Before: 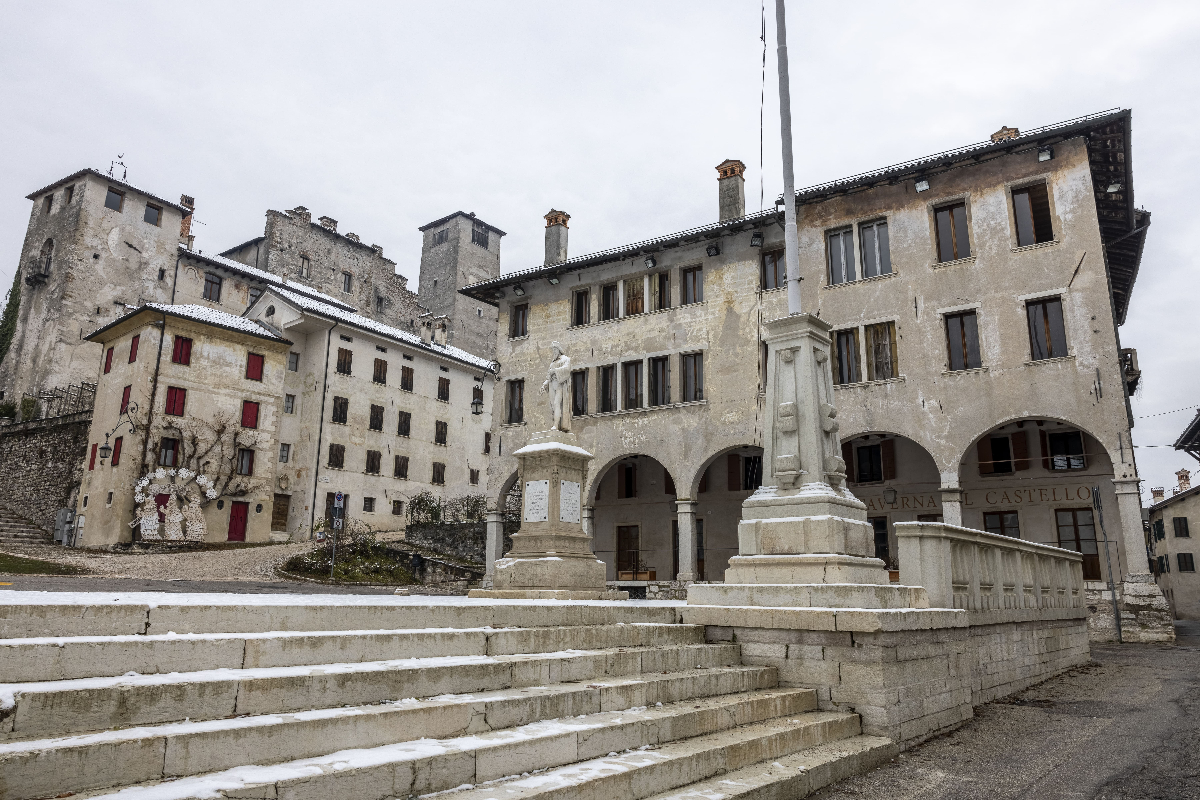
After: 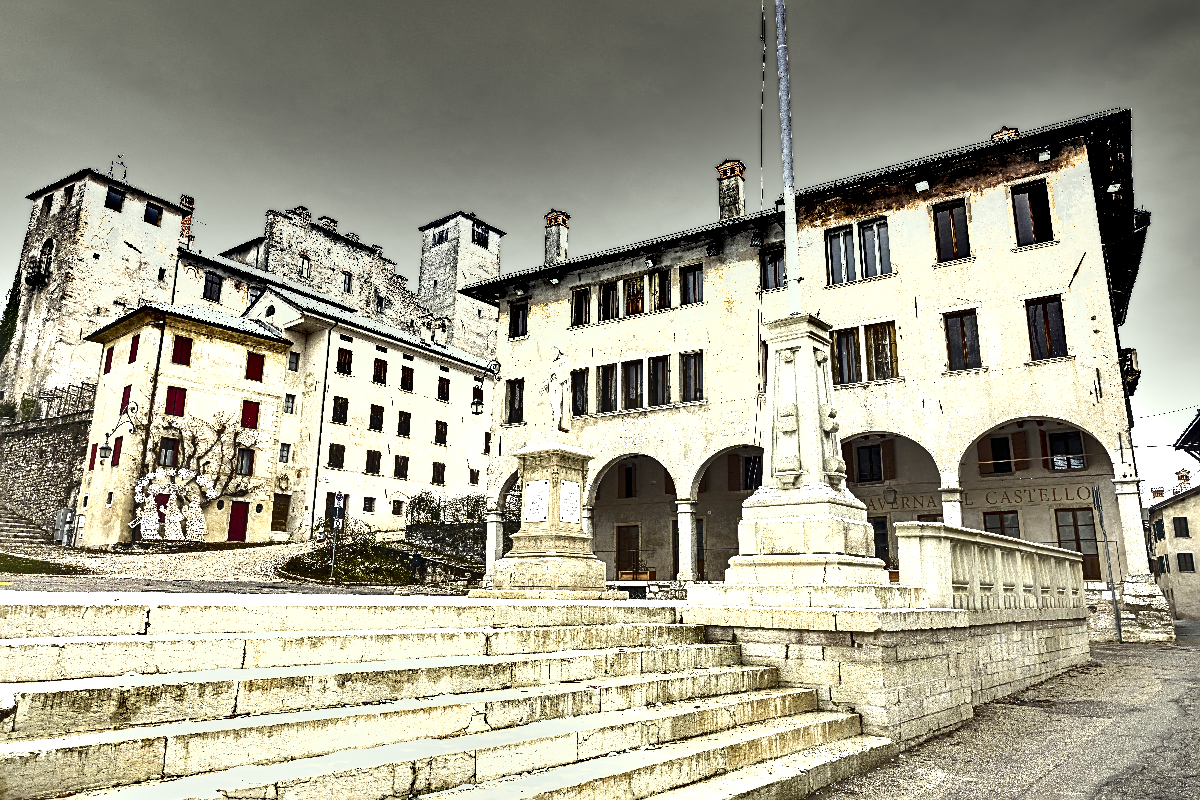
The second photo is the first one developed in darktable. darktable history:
shadows and highlights: soften with gaussian
exposure: black level correction 0, exposure 1.975 EV, compensate exposure bias true, compensate highlight preservation false
color correction: highlights a* -4.28, highlights b* 6.53
sharpen: on, module defaults
